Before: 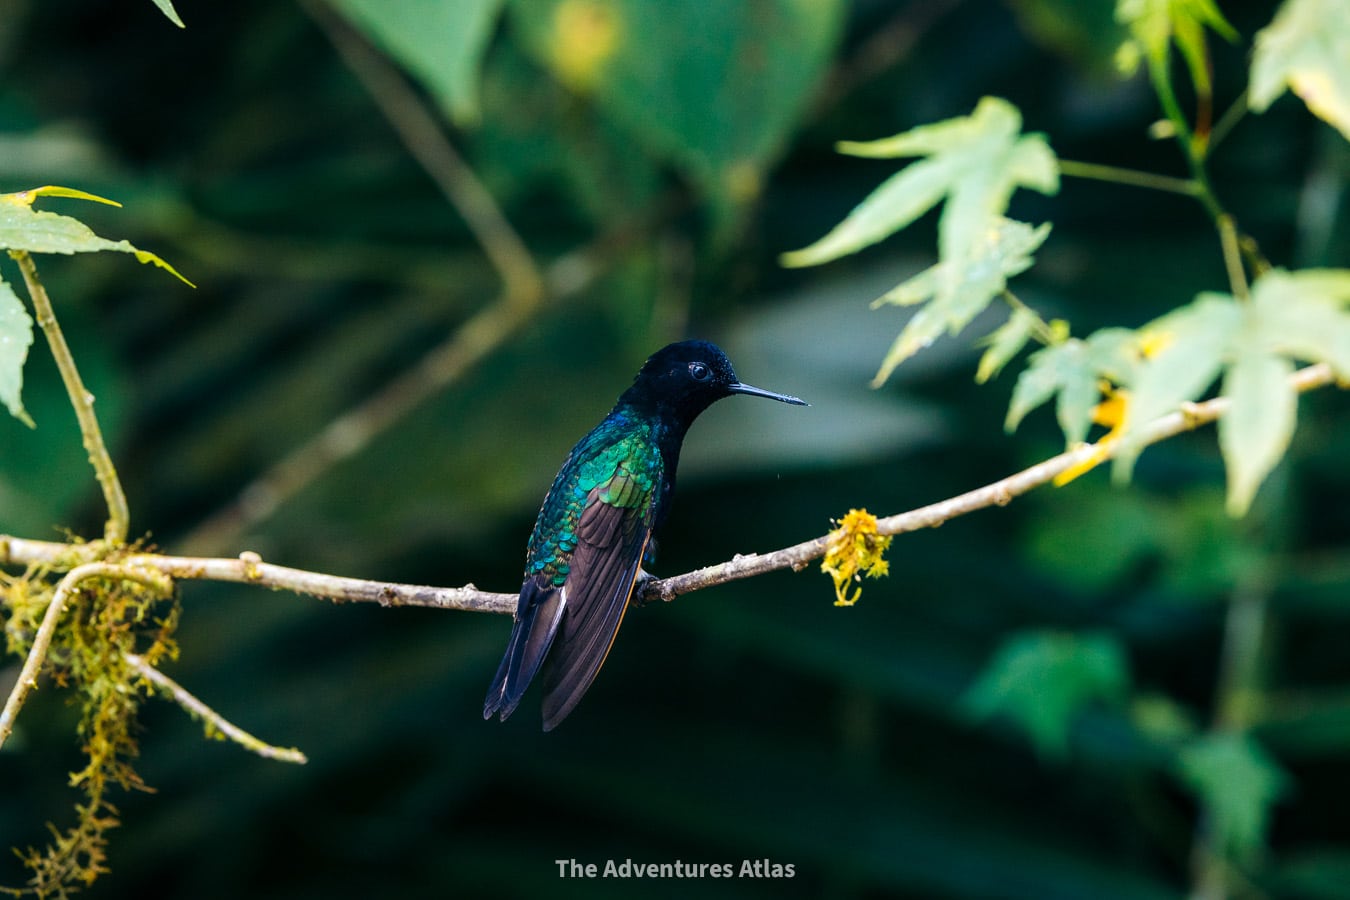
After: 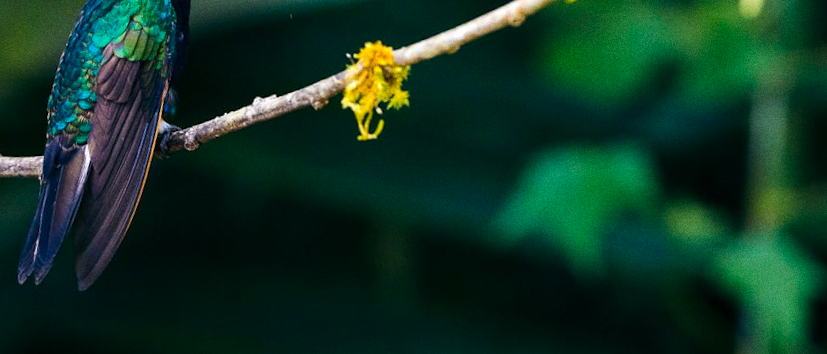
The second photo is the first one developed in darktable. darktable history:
contrast brightness saturation: contrast 0.04, saturation 0.16
crop and rotate: left 35.509%, top 50.238%, bottom 4.934%
grain: coarseness 0.09 ISO
rotate and perspective: rotation -5°, crop left 0.05, crop right 0.952, crop top 0.11, crop bottom 0.89
